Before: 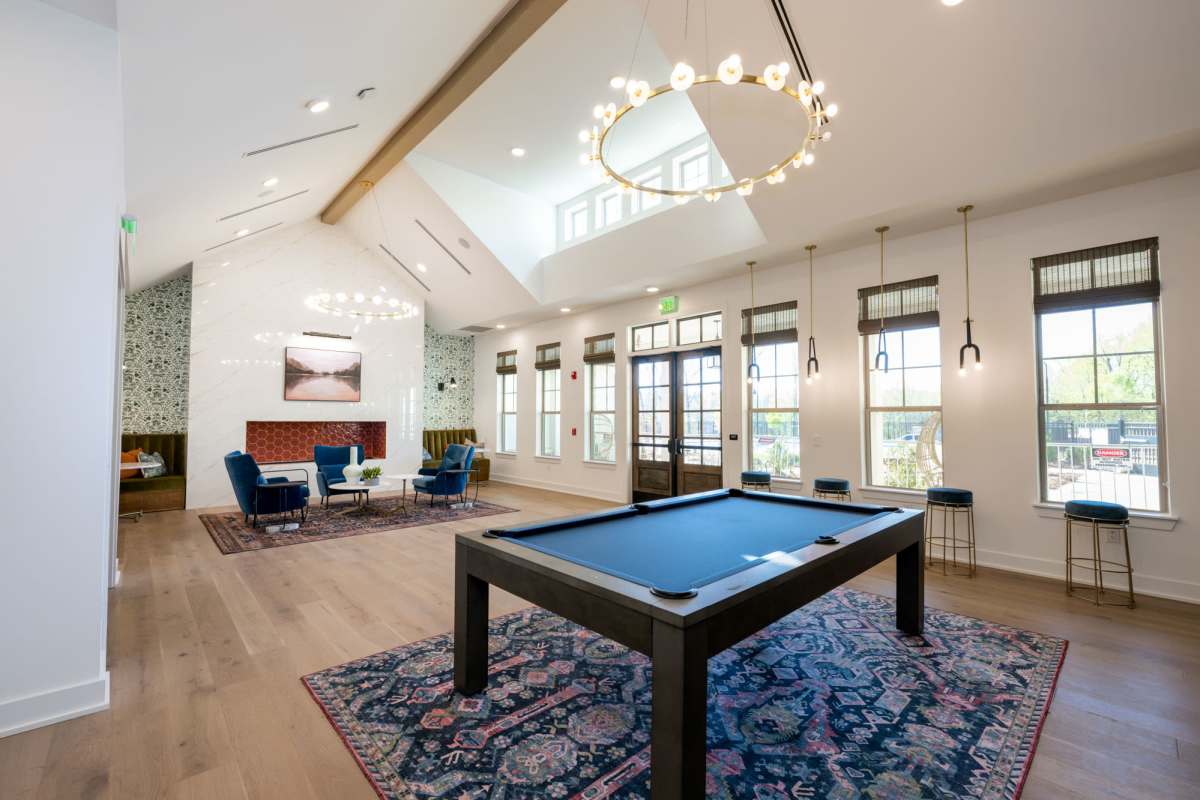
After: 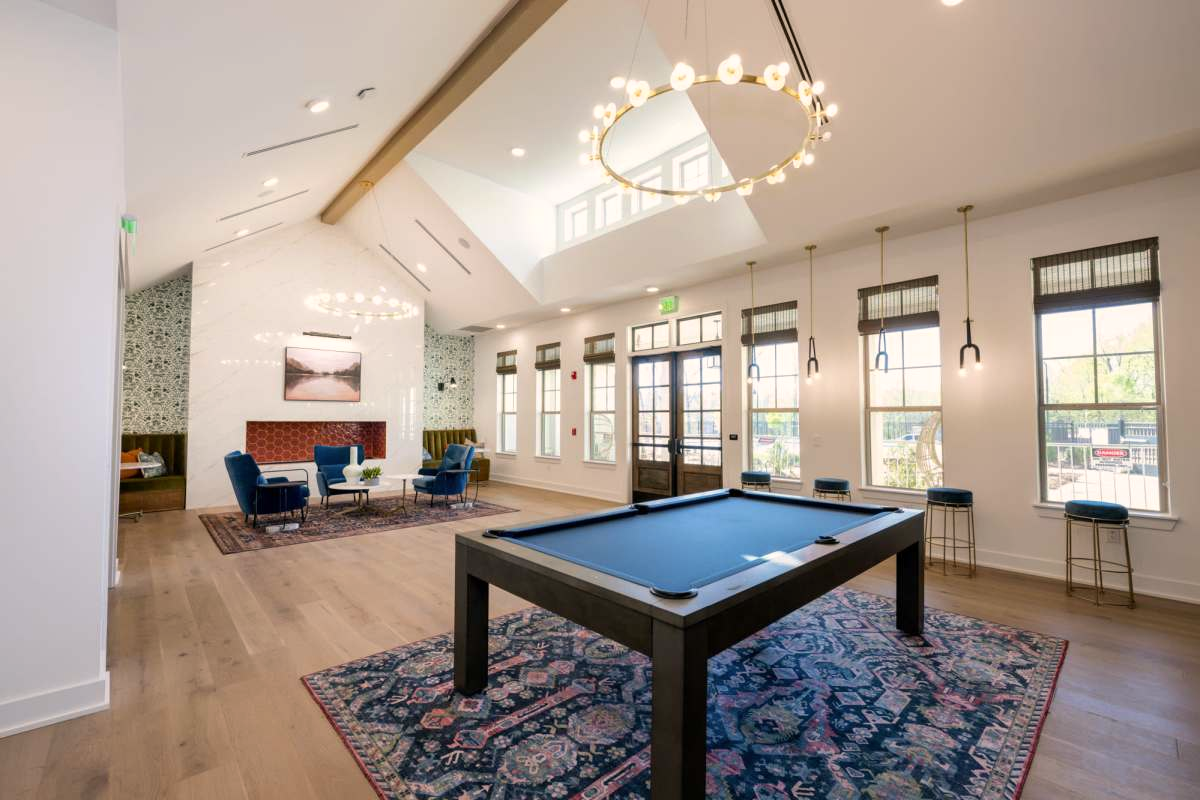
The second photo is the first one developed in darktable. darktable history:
color correction: highlights a* 3.63, highlights b* 5.15
